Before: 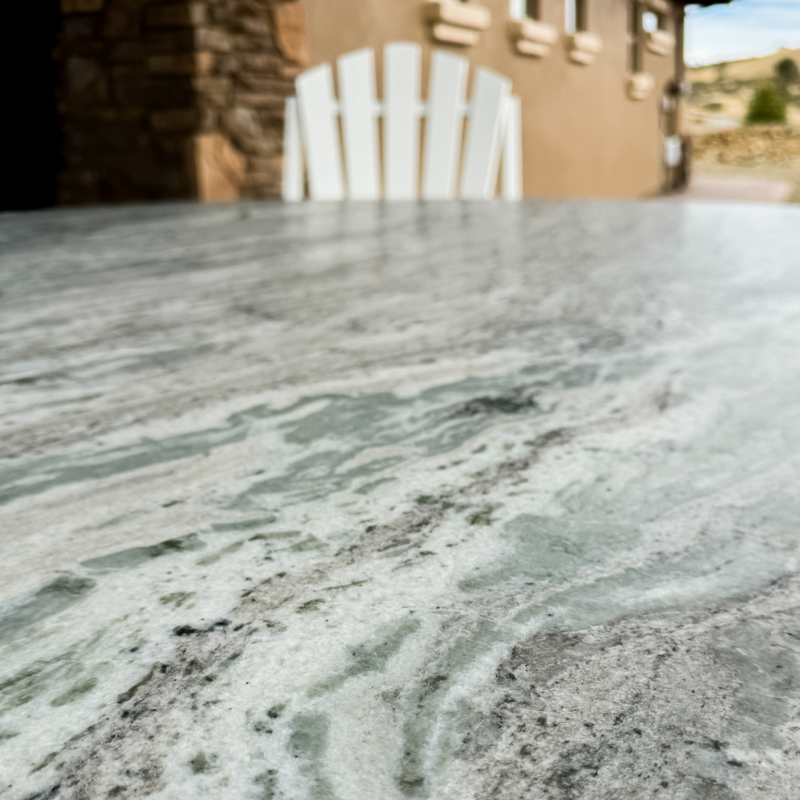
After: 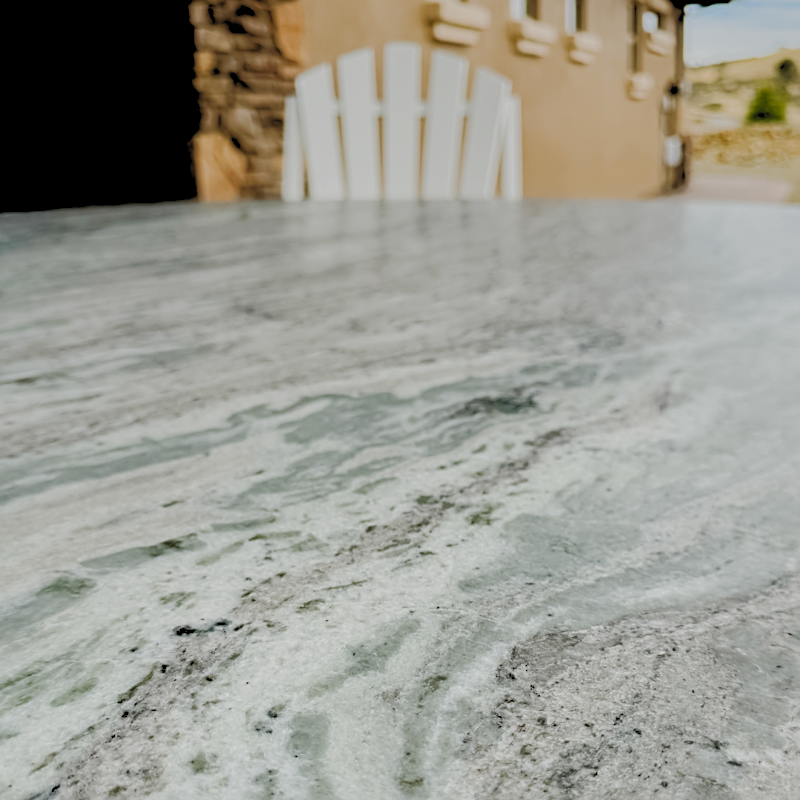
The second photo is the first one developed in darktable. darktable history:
shadows and highlights: on, module defaults
tone curve: curves: ch0 [(0, 0) (0.003, 0.015) (0.011, 0.021) (0.025, 0.032) (0.044, 0.046) (0.069, 0.062) (0.1, 0.08) (0.136, 0.117) (0.177, 0.165) (0.224, 0.221) (0.277, 0.298) (0.335, 0.385) (0.399, 0.469) (0.468, 0.558) (0.543, 0.637) (0.623, 0.708) (0.709, 0.771) (0.801, 0.84) (0.898, 0.907) (1, 1)], preserve colors none
sharpen: on, module defaults
graduated density: rotation -0.352°, offset 57.64
rgb levels: preserve colors sum RGB, levels [[0.038, 0.433, 0.934], [0, 0.5, 1], [0, 0.5, 1]]
